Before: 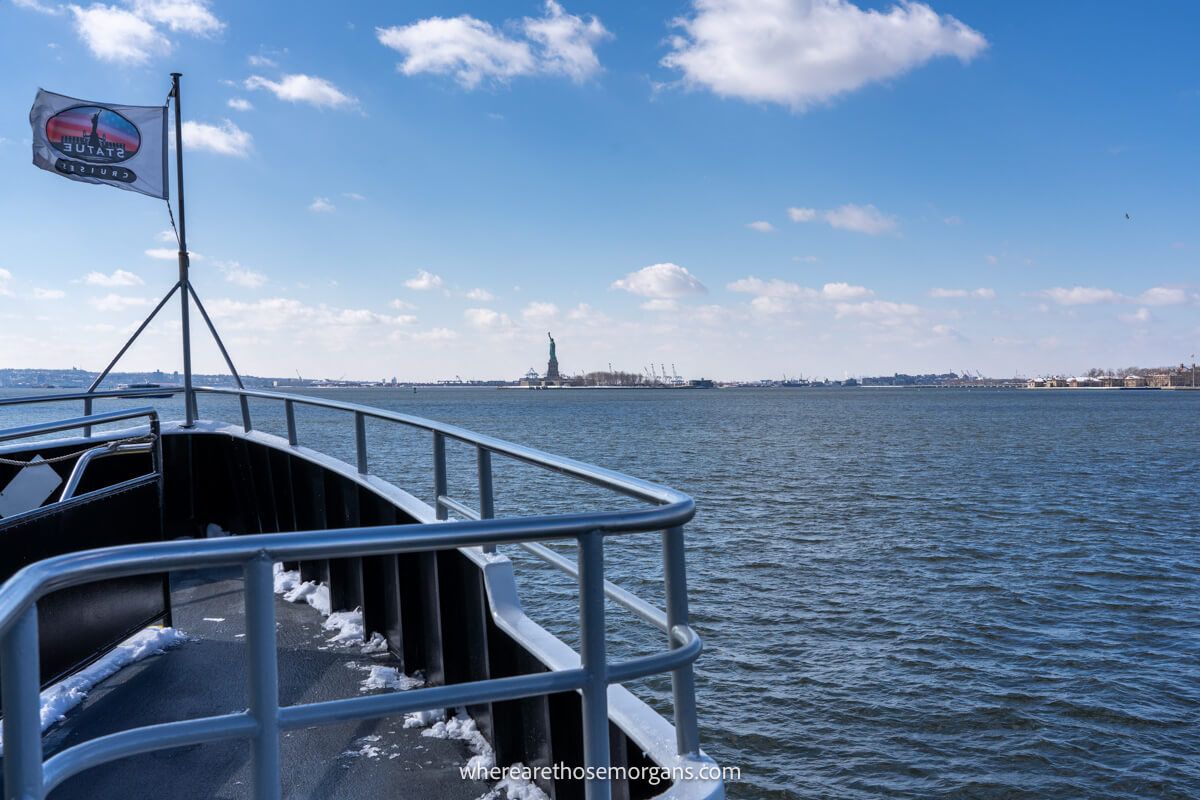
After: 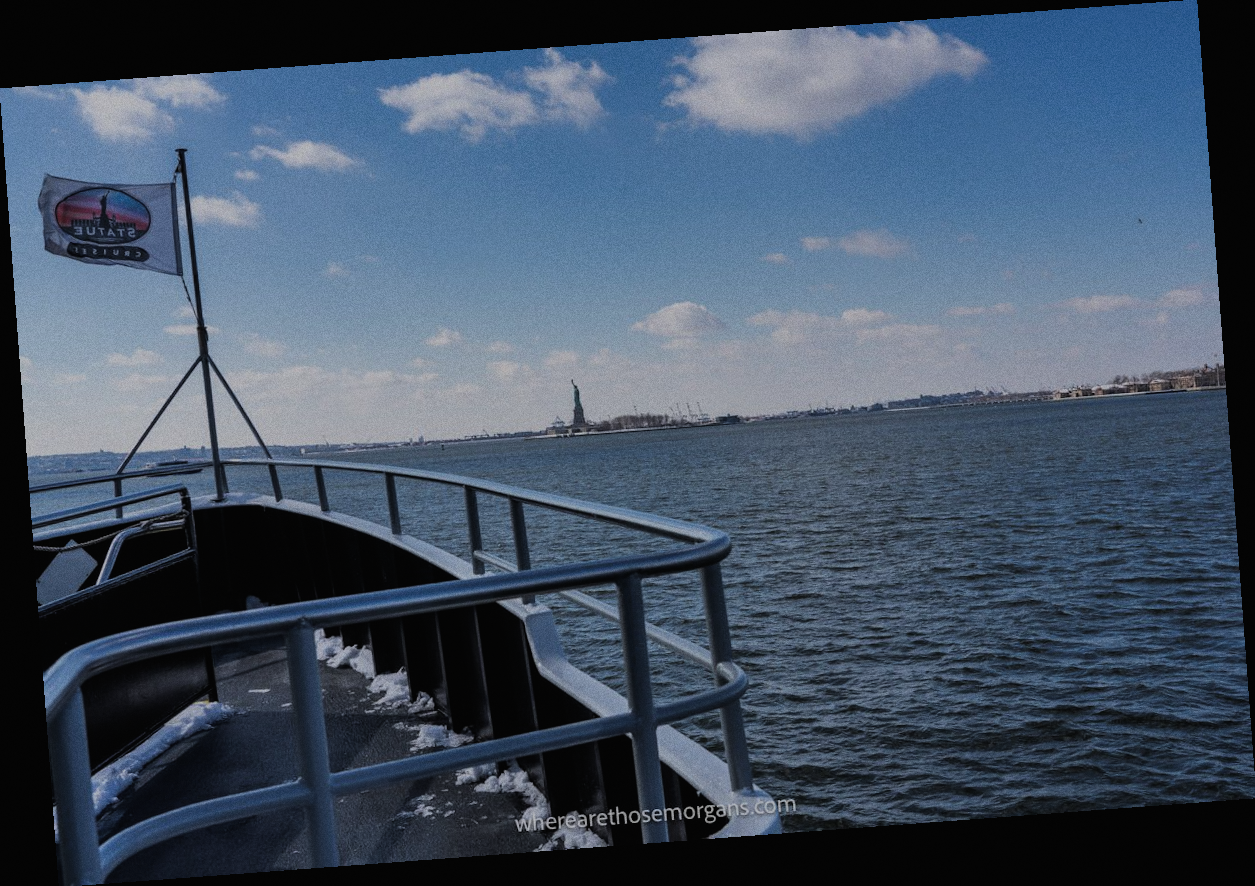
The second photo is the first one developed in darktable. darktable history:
grain: coarseness 0.47 ISO
exposure: black level correction -0.016, exposure -1.018 EV, compensate highlight preservation false
filmic rgb: black relative exposure -7.75 EV, white relative exposure 4.4 EV, threshold 3 EV, hardness 3.76, latitude 50%, contrast 1.1, color science v5 (2021), contrast in shadows safe, contrast in highlights safe, enable highlight reconstruction true
rotate and perspective: rotation -4.25°, automatic cropping off
